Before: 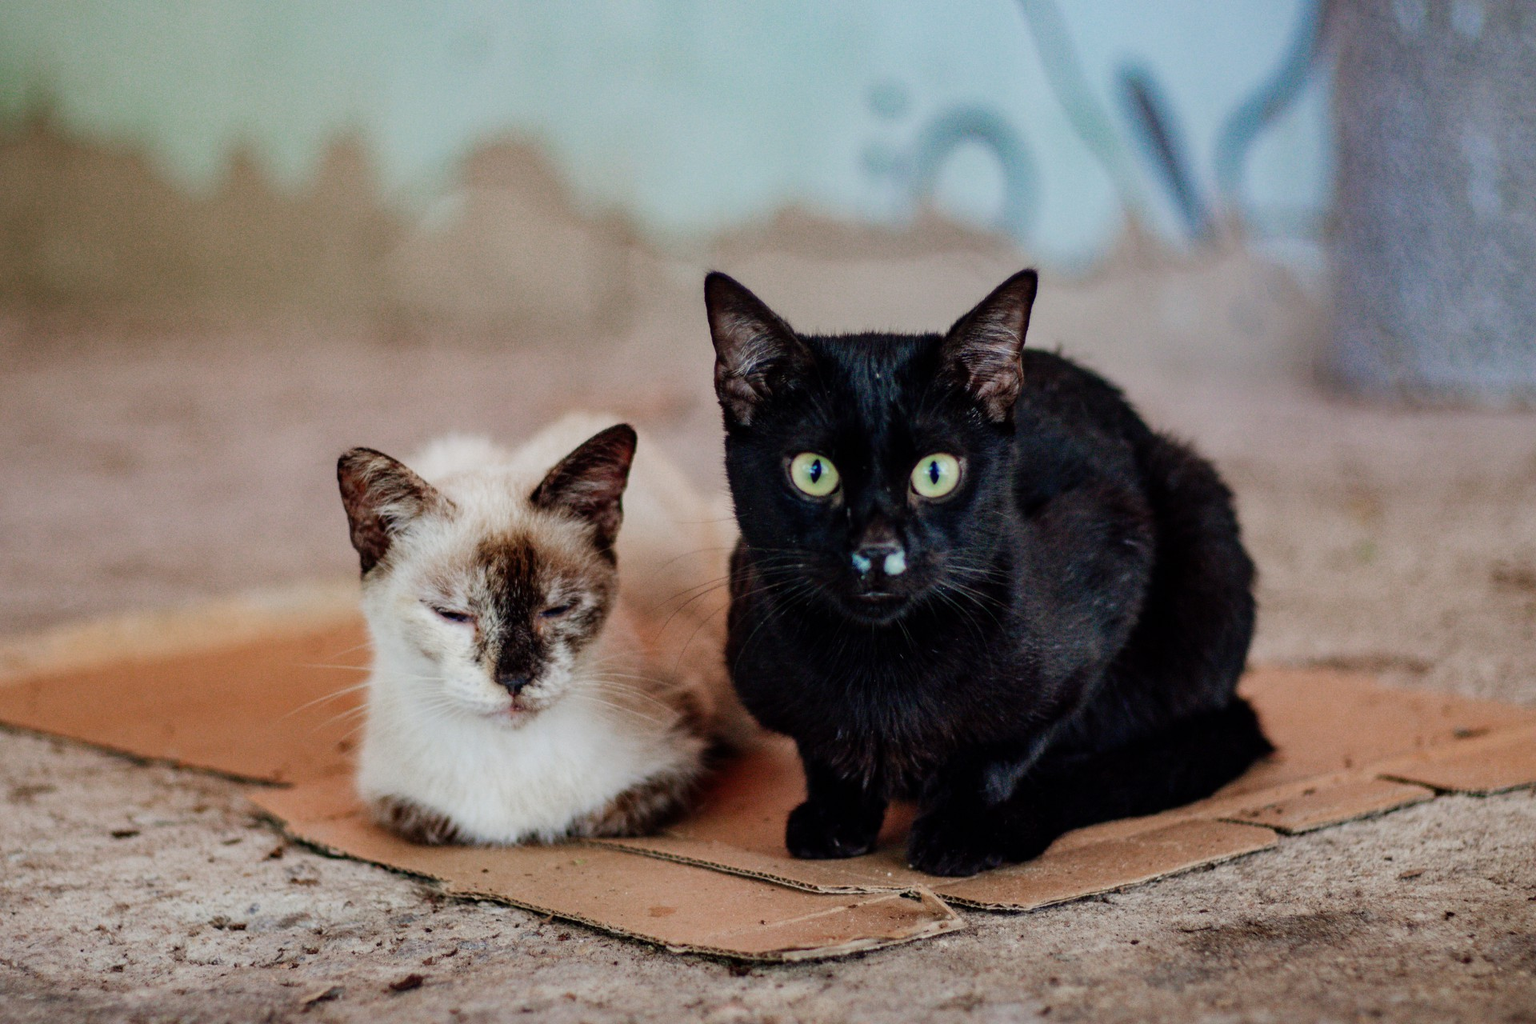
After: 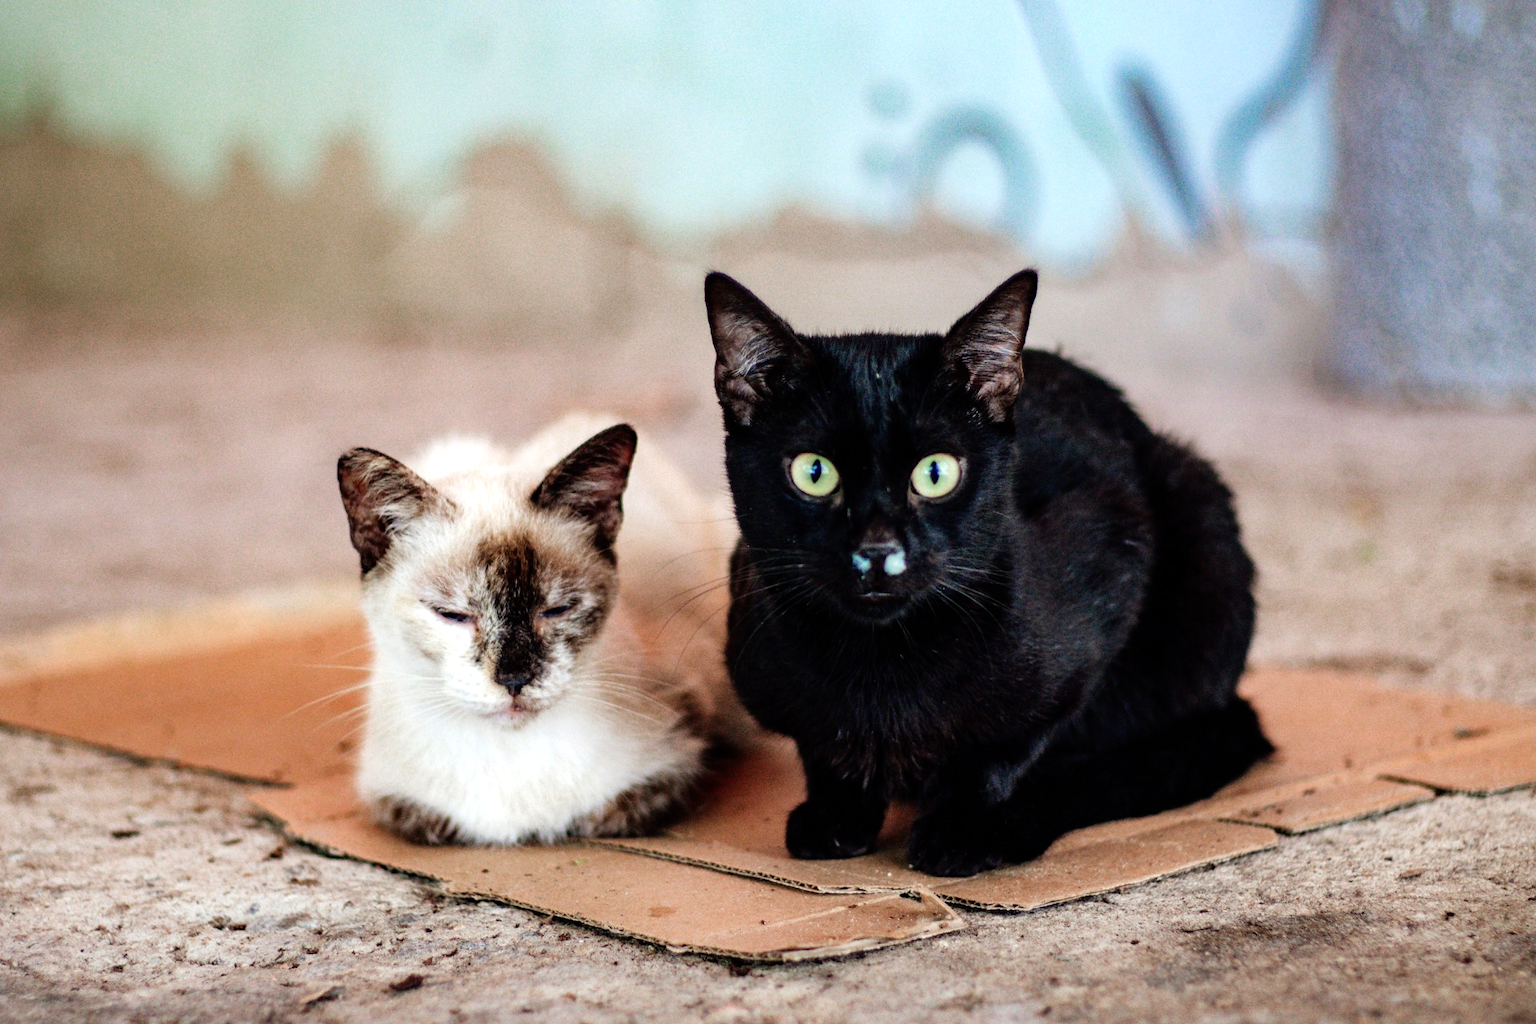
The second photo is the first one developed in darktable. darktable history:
tone equalizer: -8 EV -0.761 EV, -7 EV -0.706 EV, -6 EV -0.619 EV, -5 EV -0.395 EV, -3 EV 0.382 EV, -2 EV 0.6 EV, -1 EV 0.696 EV, +0 EV 0.777 EV
